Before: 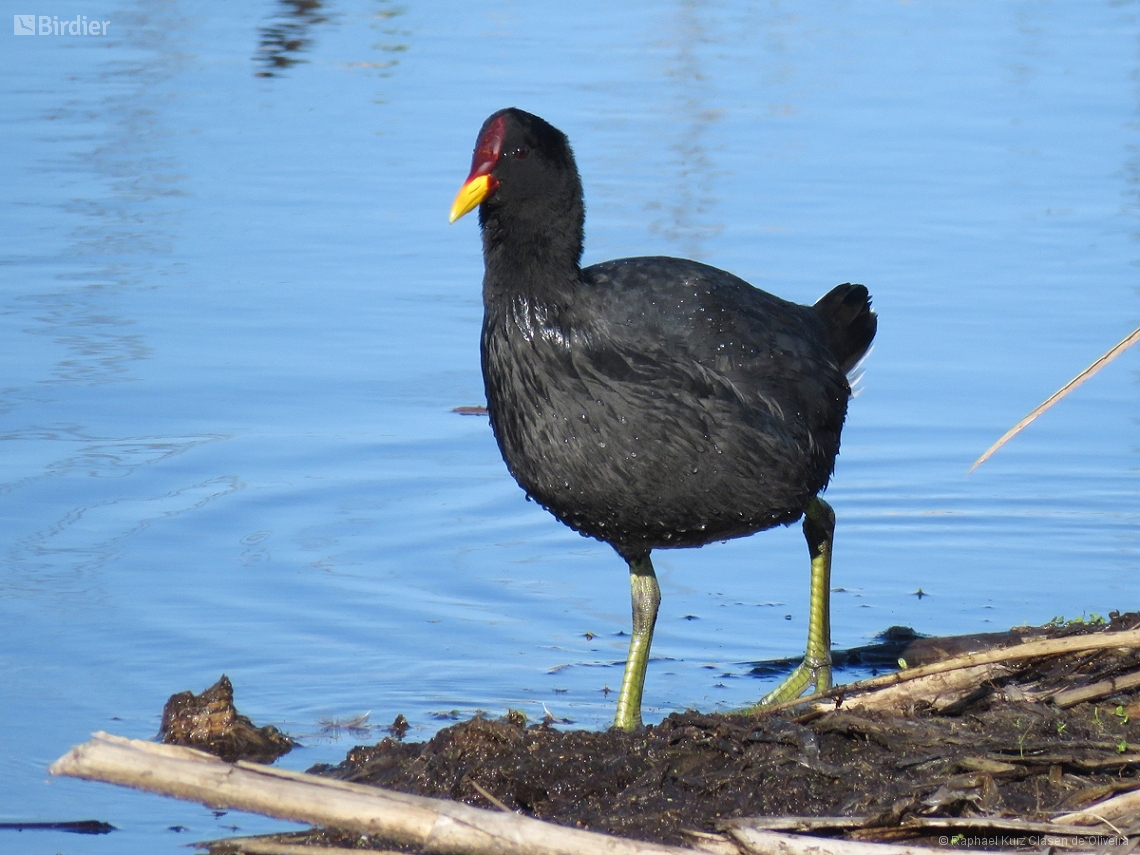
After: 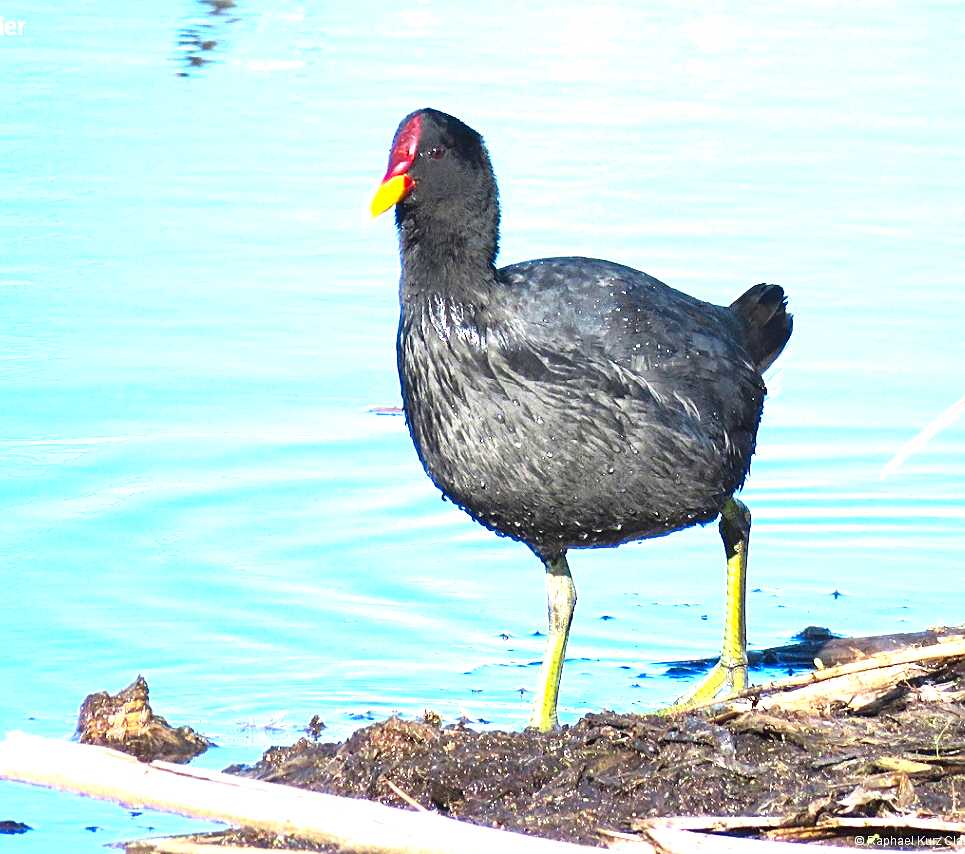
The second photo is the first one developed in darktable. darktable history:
contrast brightness saturation: contrast 0.092, saturation 0.27
exposure: black level correction 0, exposure 1.998 EV, compensate exposure bias true, compensate highlight preservation false
shadows and highlights: shadows -31.64, highlights 29.28
crop: left 7.455%, right 7.827%
local contrast: mode bilateral grid, contrast 21, coarseness 49, detail 129%, midtone range 0.2
sharpen: amount 0.491
color balance rgb: perceptual saturation grading › global saturation -0.055%, global vibrance 10.039%
